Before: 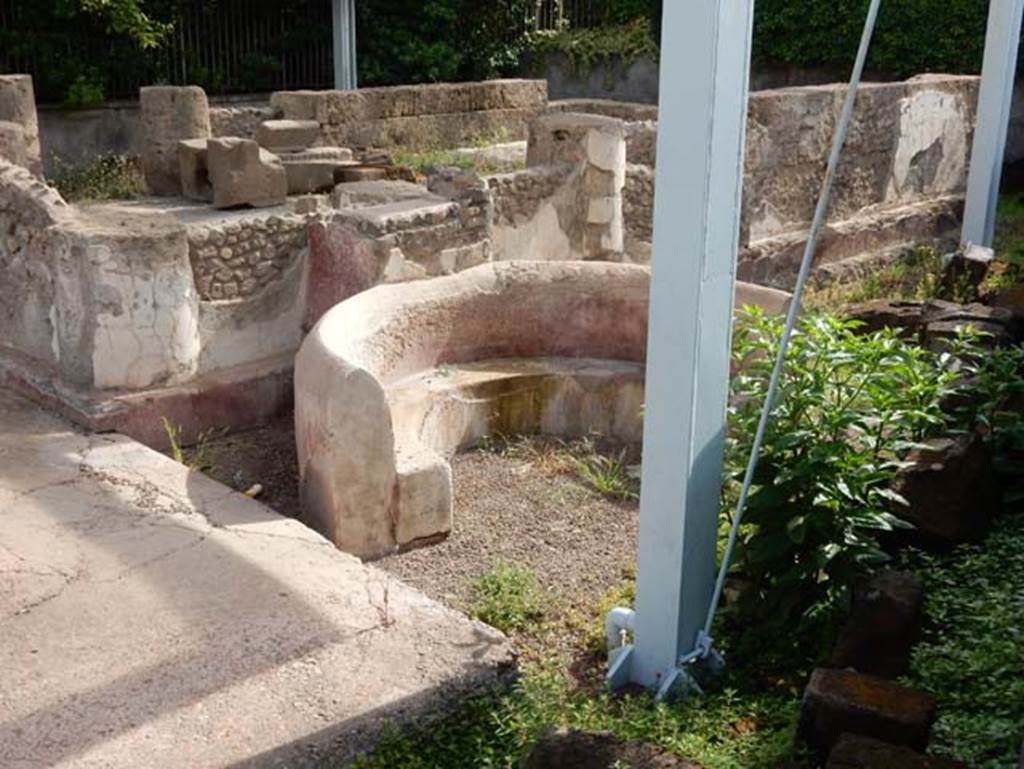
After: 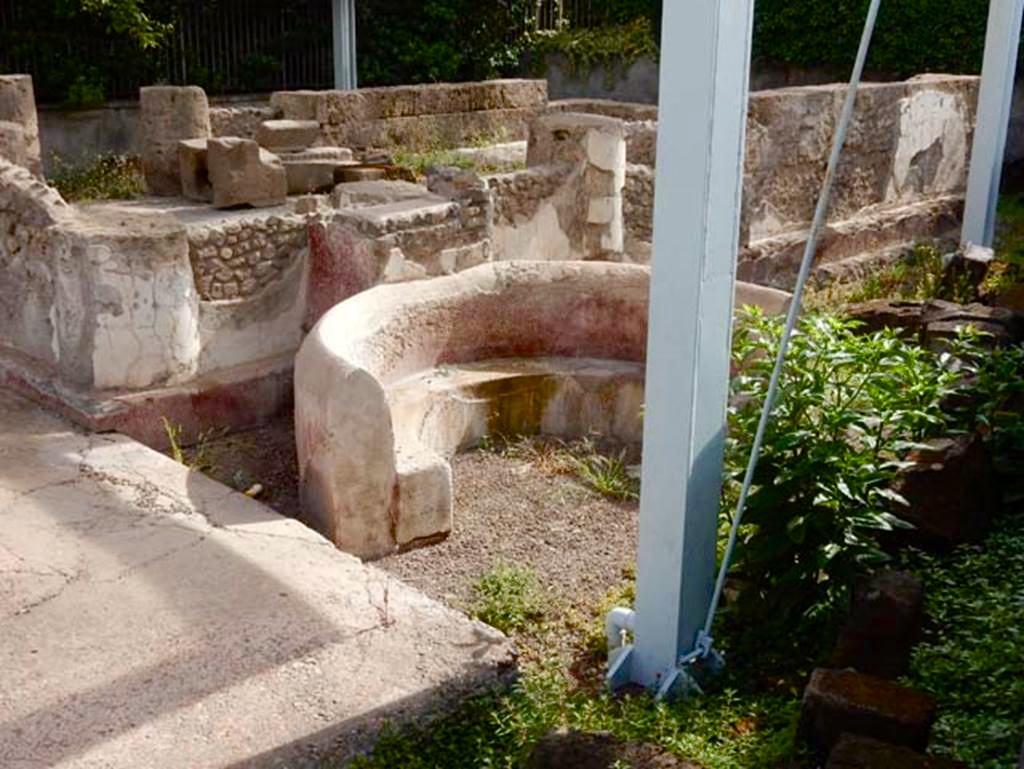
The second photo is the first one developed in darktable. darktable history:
color balance rgb: shadows lift › chroma 0.648%, shadows lift › hue 112.53°, power › chroma 0.297%, power › hue 23.75°, perceptual saturation grading › global saturation 14.491%, perceptual saturation grading › highlights -25.9%, perceptual saturation grading › shadows 29.454%, global vibrance 1.538%, saturation formula JzAzBz (2021)
